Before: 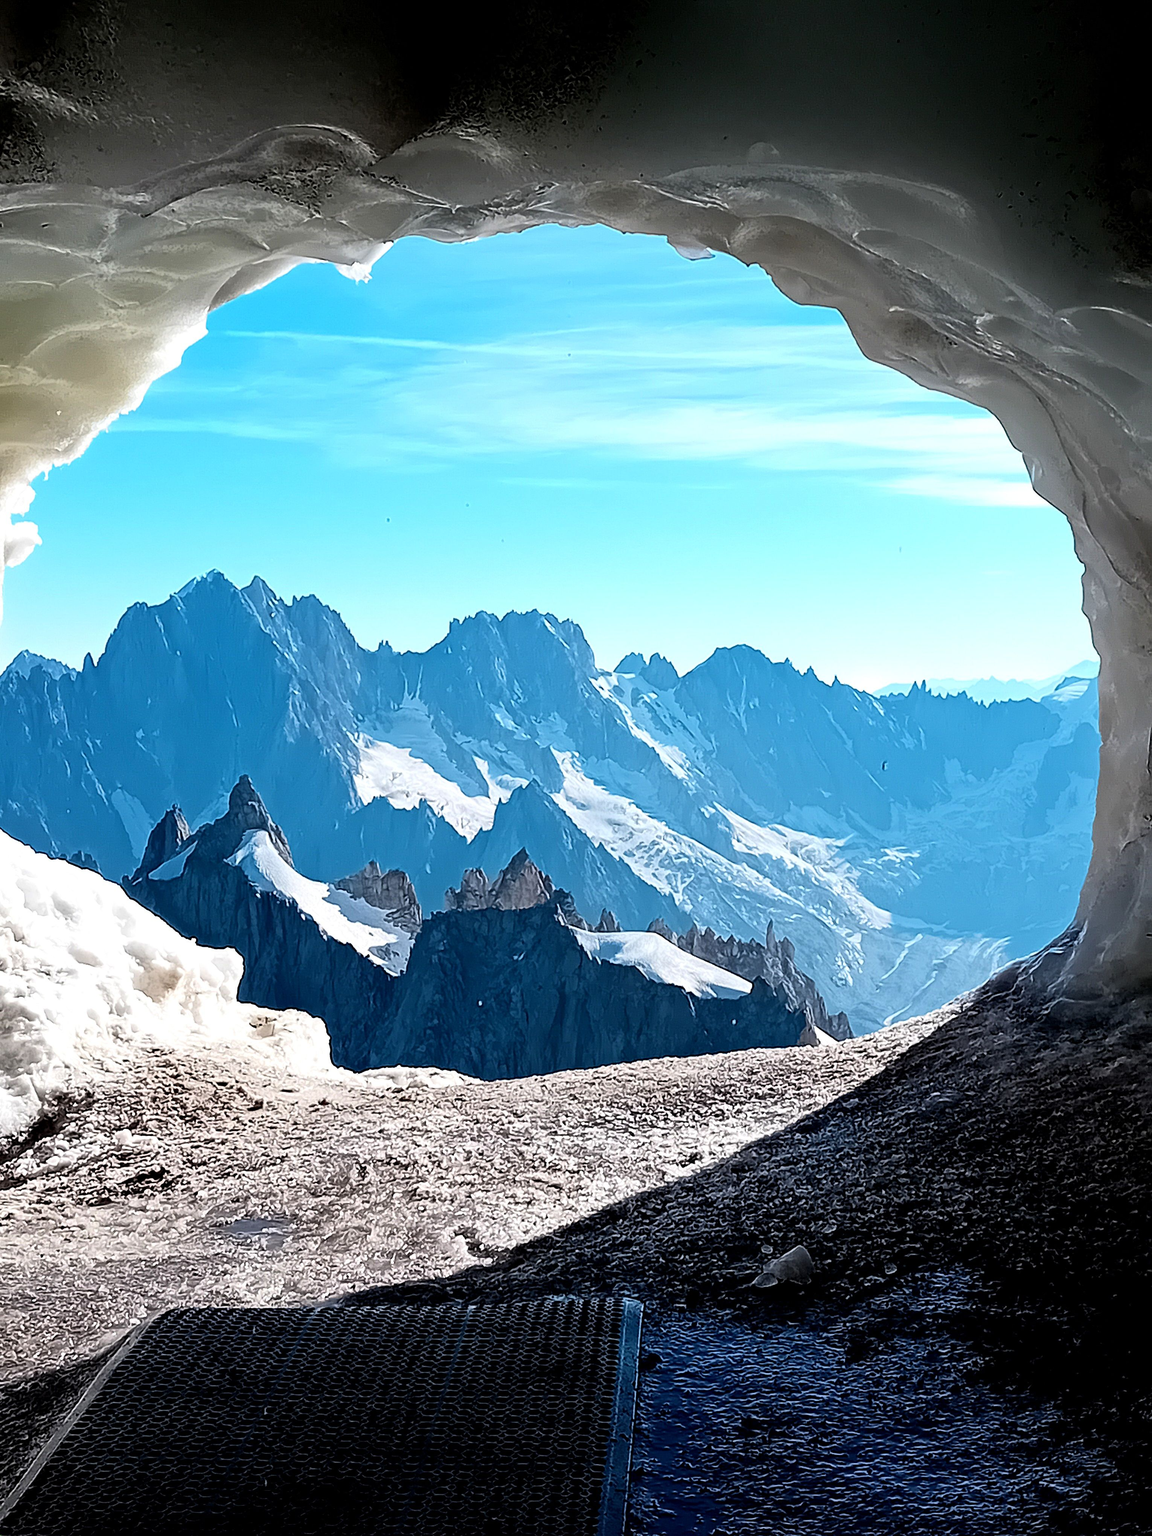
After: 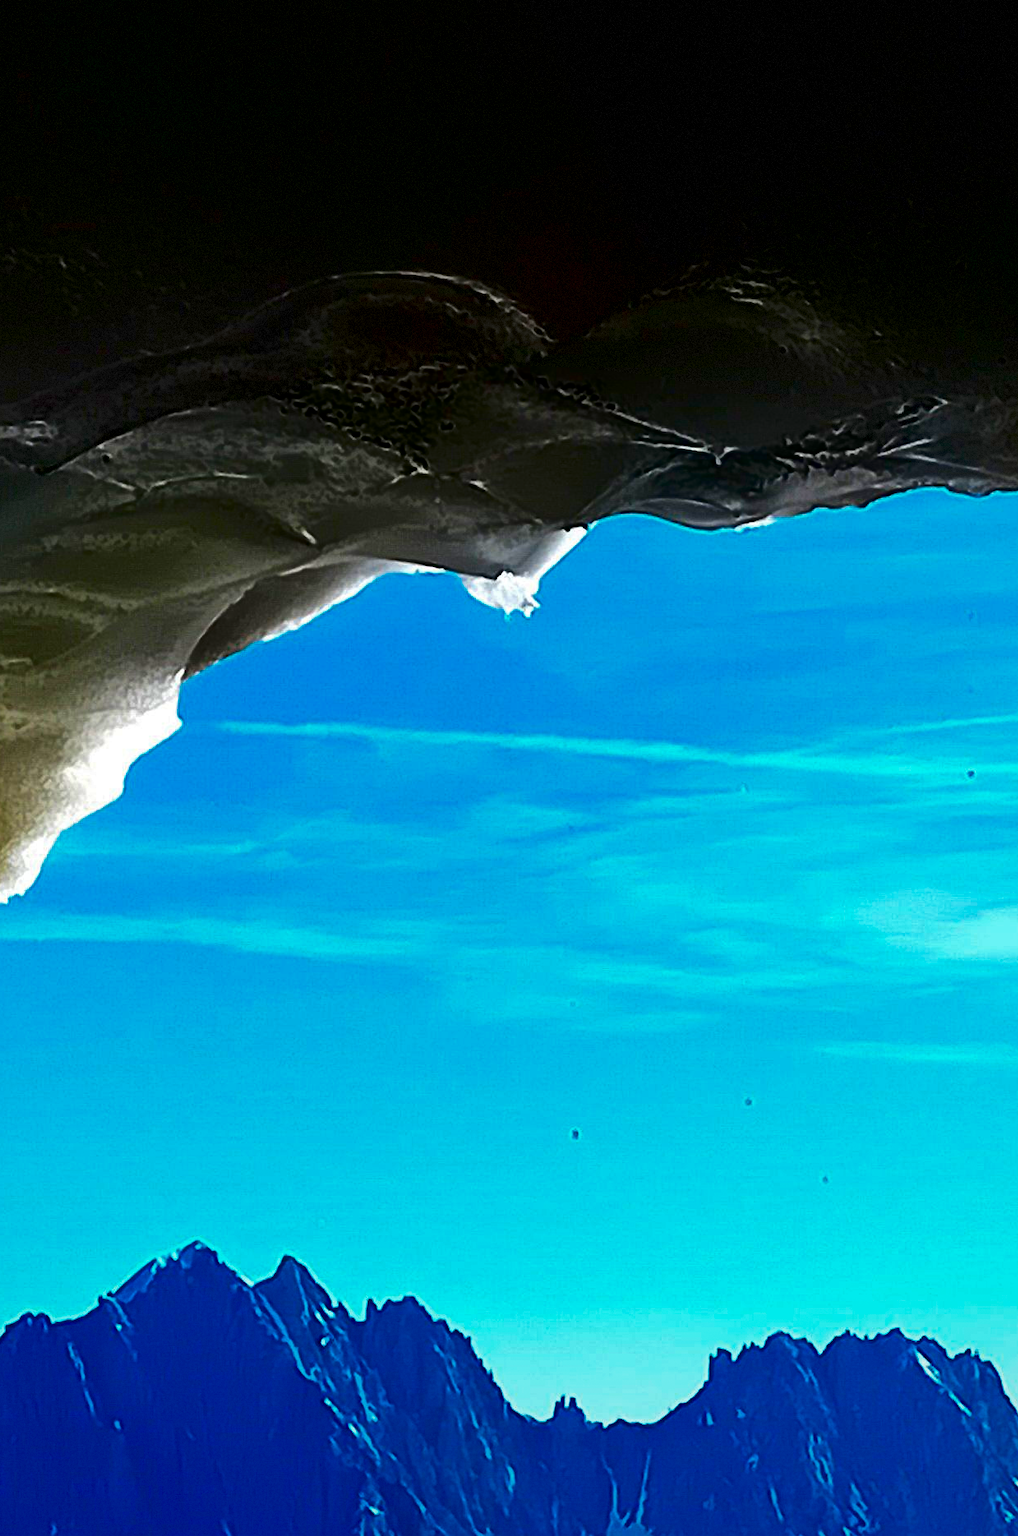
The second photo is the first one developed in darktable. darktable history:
crop and rotate: left 10.823%, top 0.047%, right 48.67%, bottom 54.142%
vignetting: fall-off radius 100.9%, brightness -0.228, saturation 0.144, width/height ratio 1.344, dithering 8-bit output
contrast brightness saturation: brightness -0.998, saturation 0.996
